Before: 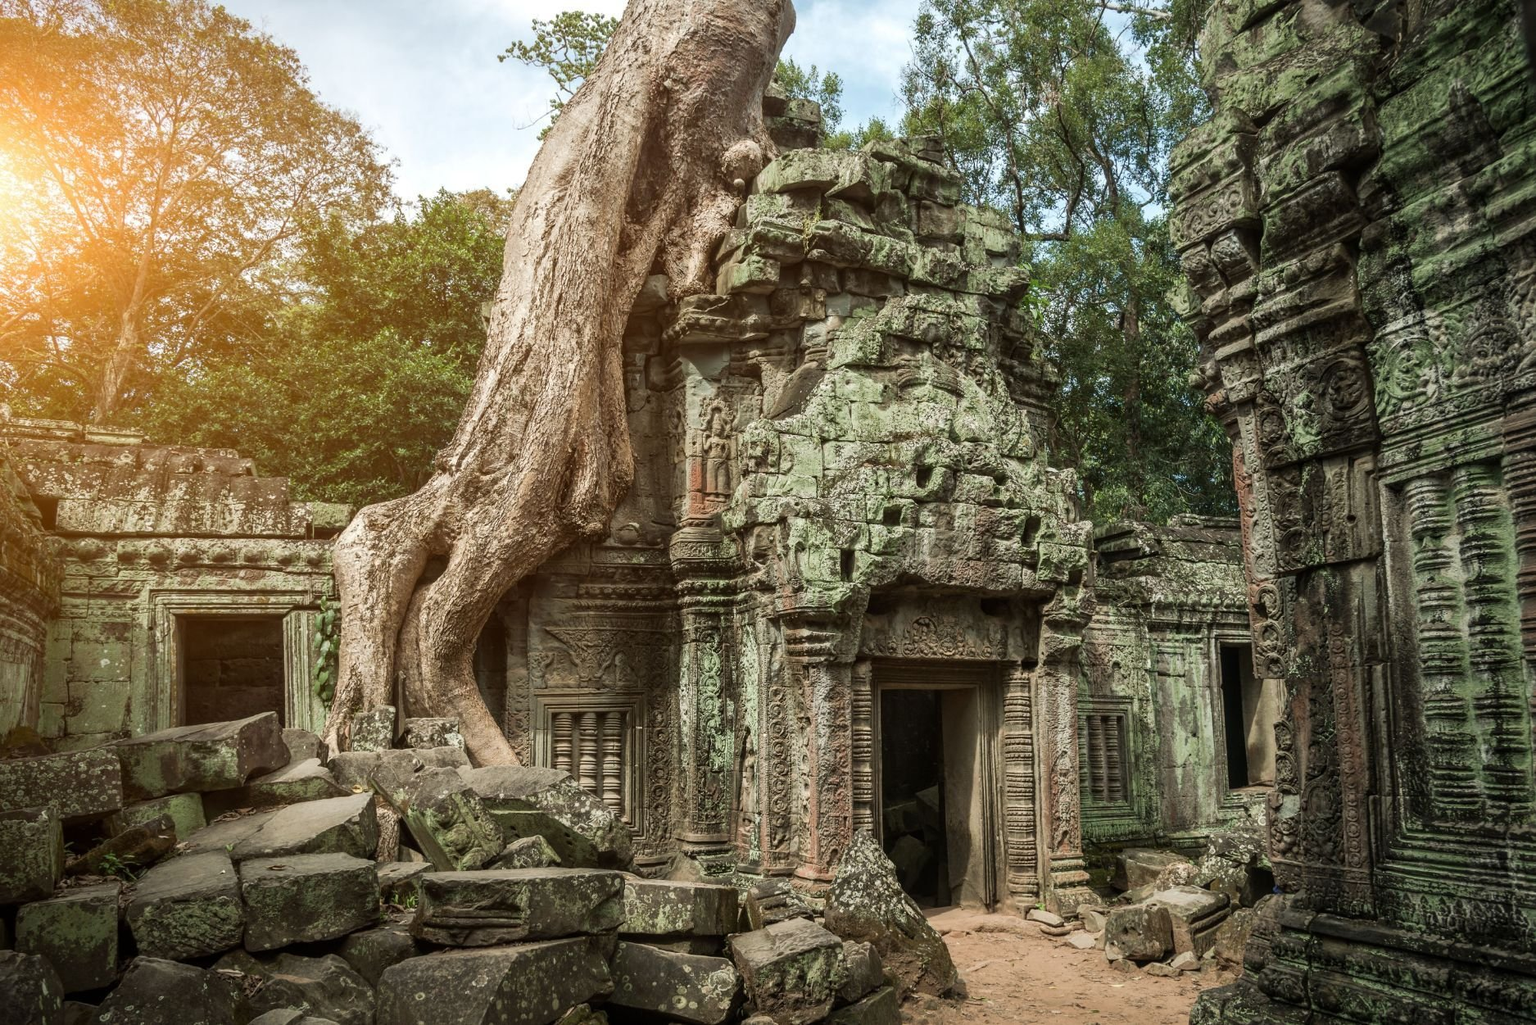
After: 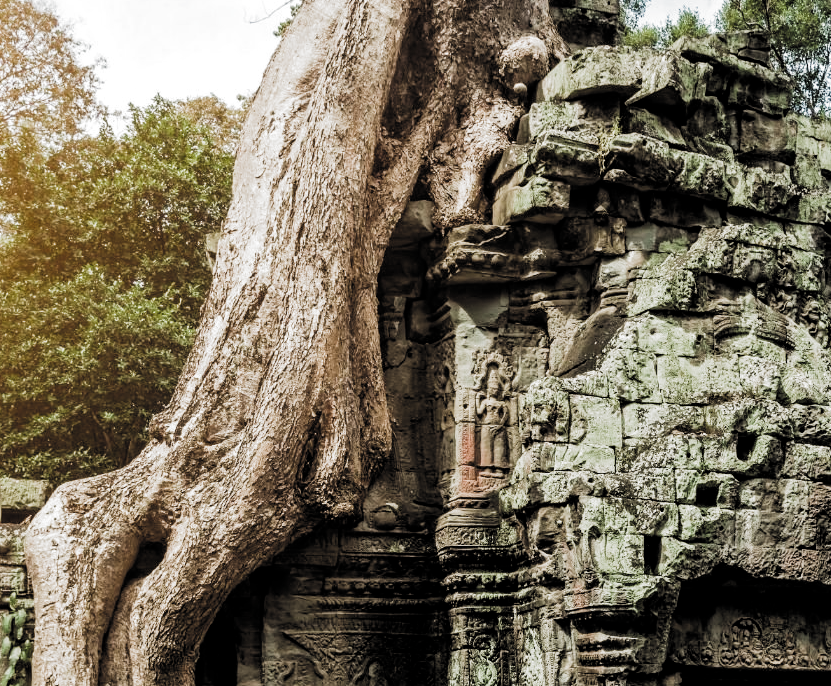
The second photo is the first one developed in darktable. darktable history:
crop: left 20.396%, top 10.858%, right 35.243%, bottom 34.263%
tone equalizer: -8 EV -0.392 EV, -7 EV -0.357 EV, -6 EV -0.297 EV, -5 EV -0.185 EV, -3 EV 0.256 EV, -2 EV 0.336 EV, -1 EV 0.363 EV, +0 EV 0.443 EV, edges refinement/feathering 500, mask exposure compensation -1.57 EV, preserve details no
filmic rgb: black relative exposure -3.7 EV, white relative exposure 2.77 EV, dynamic range scaling -5.66%, hardness 3.03, color science v5 (2021), contrast in shadows safe, contrast in highlights safe
